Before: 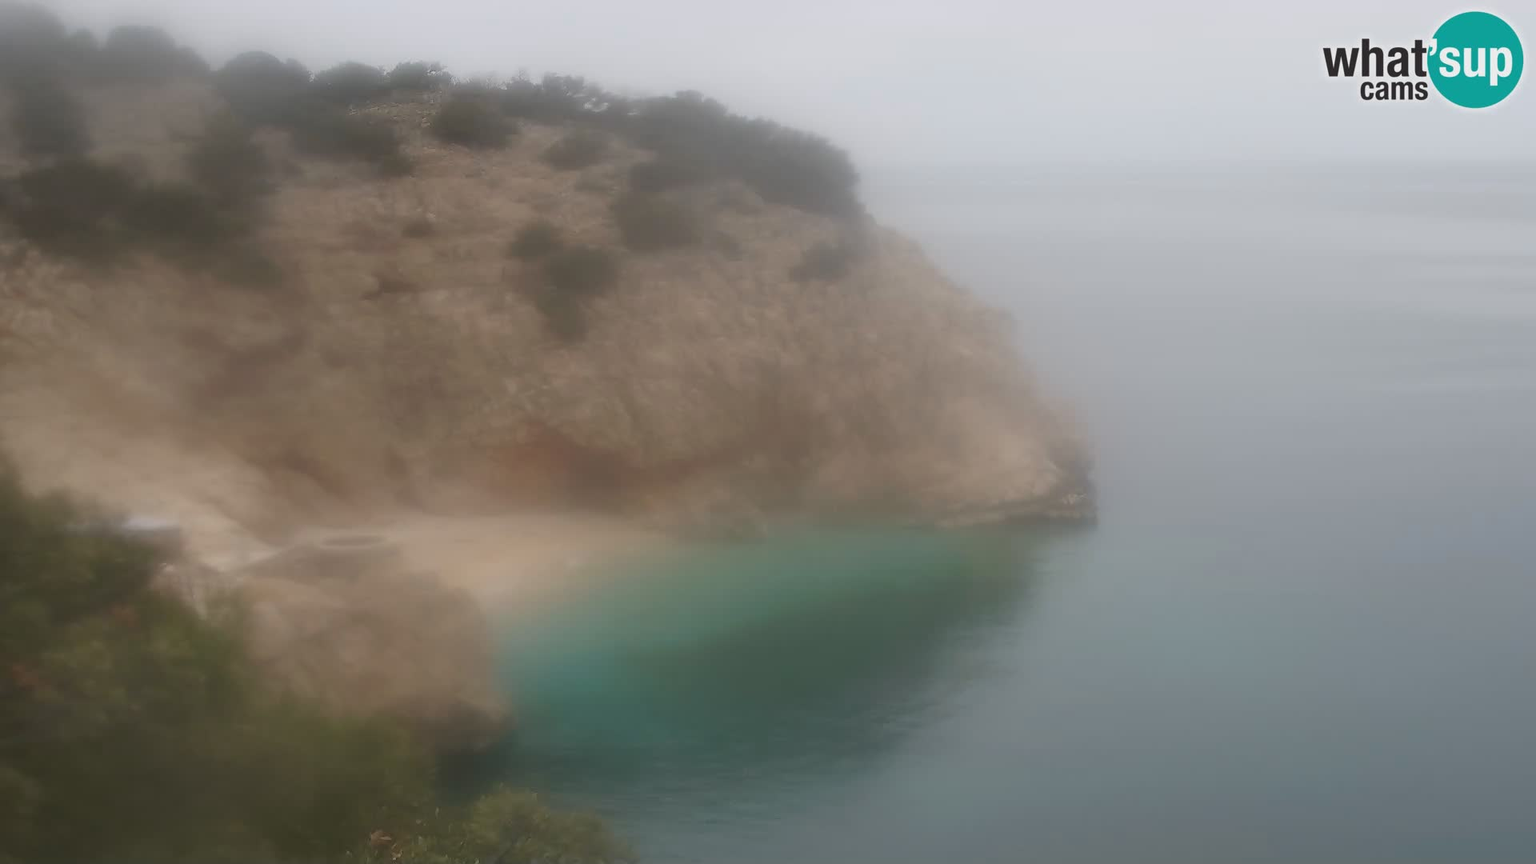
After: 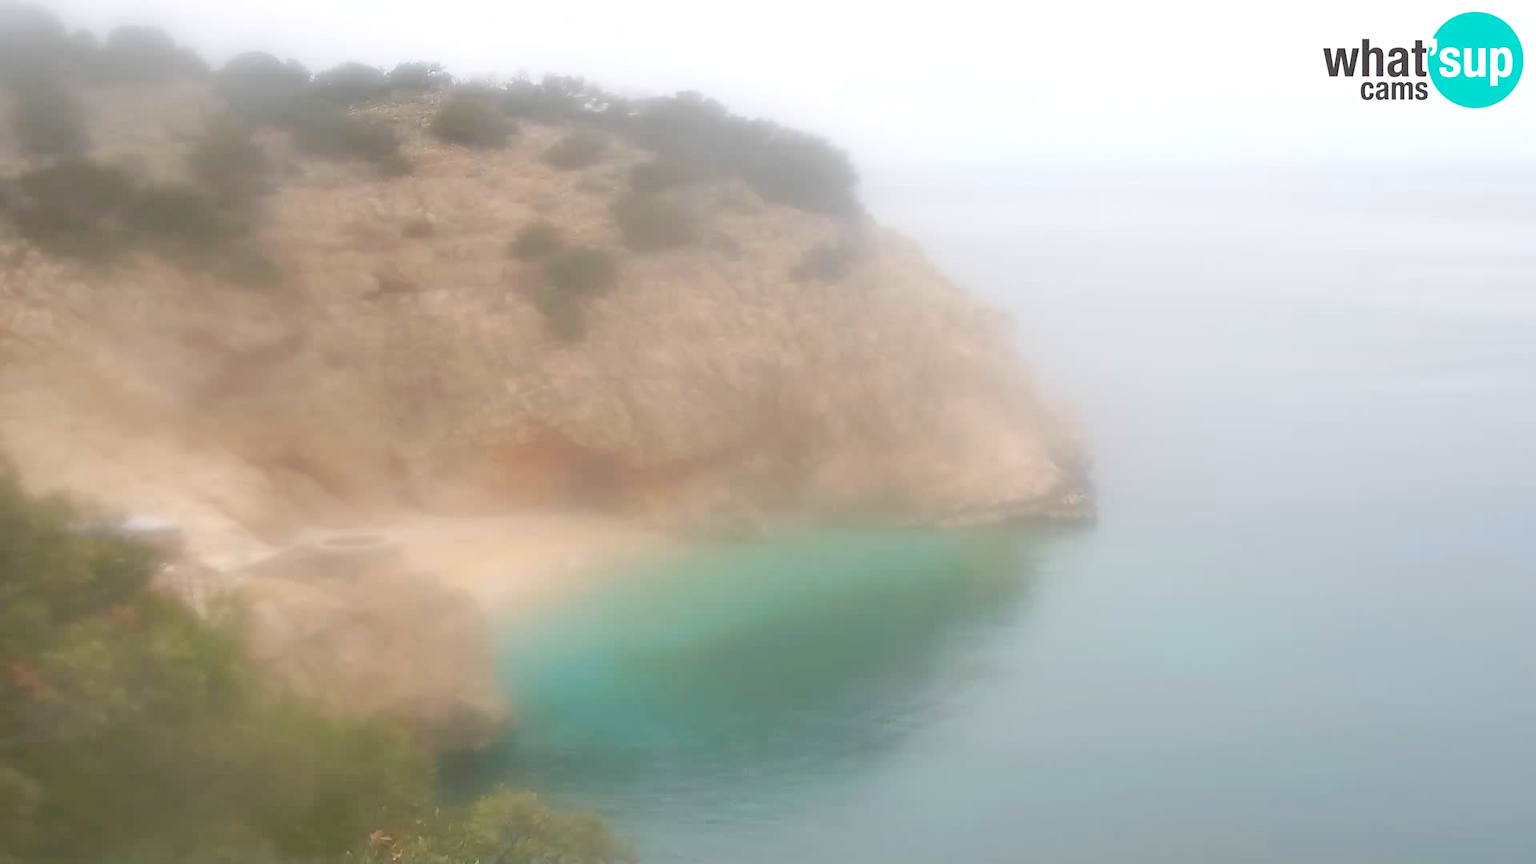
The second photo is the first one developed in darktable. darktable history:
levels: black 0.037%, levels [0.036, 0.364, 0.827]
